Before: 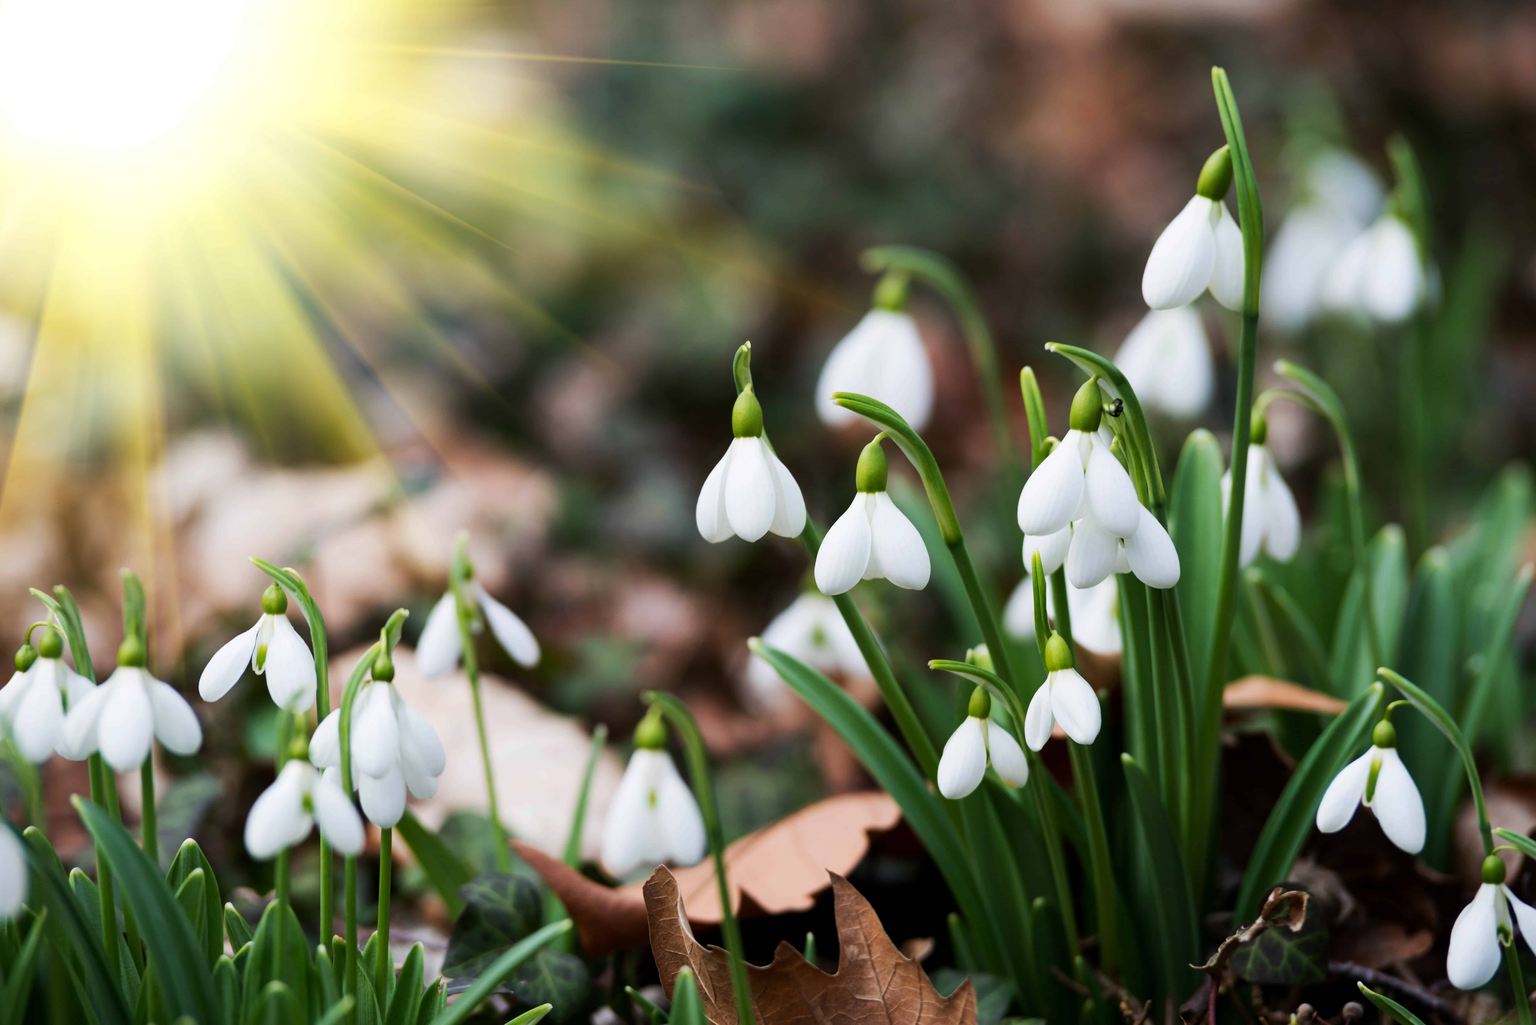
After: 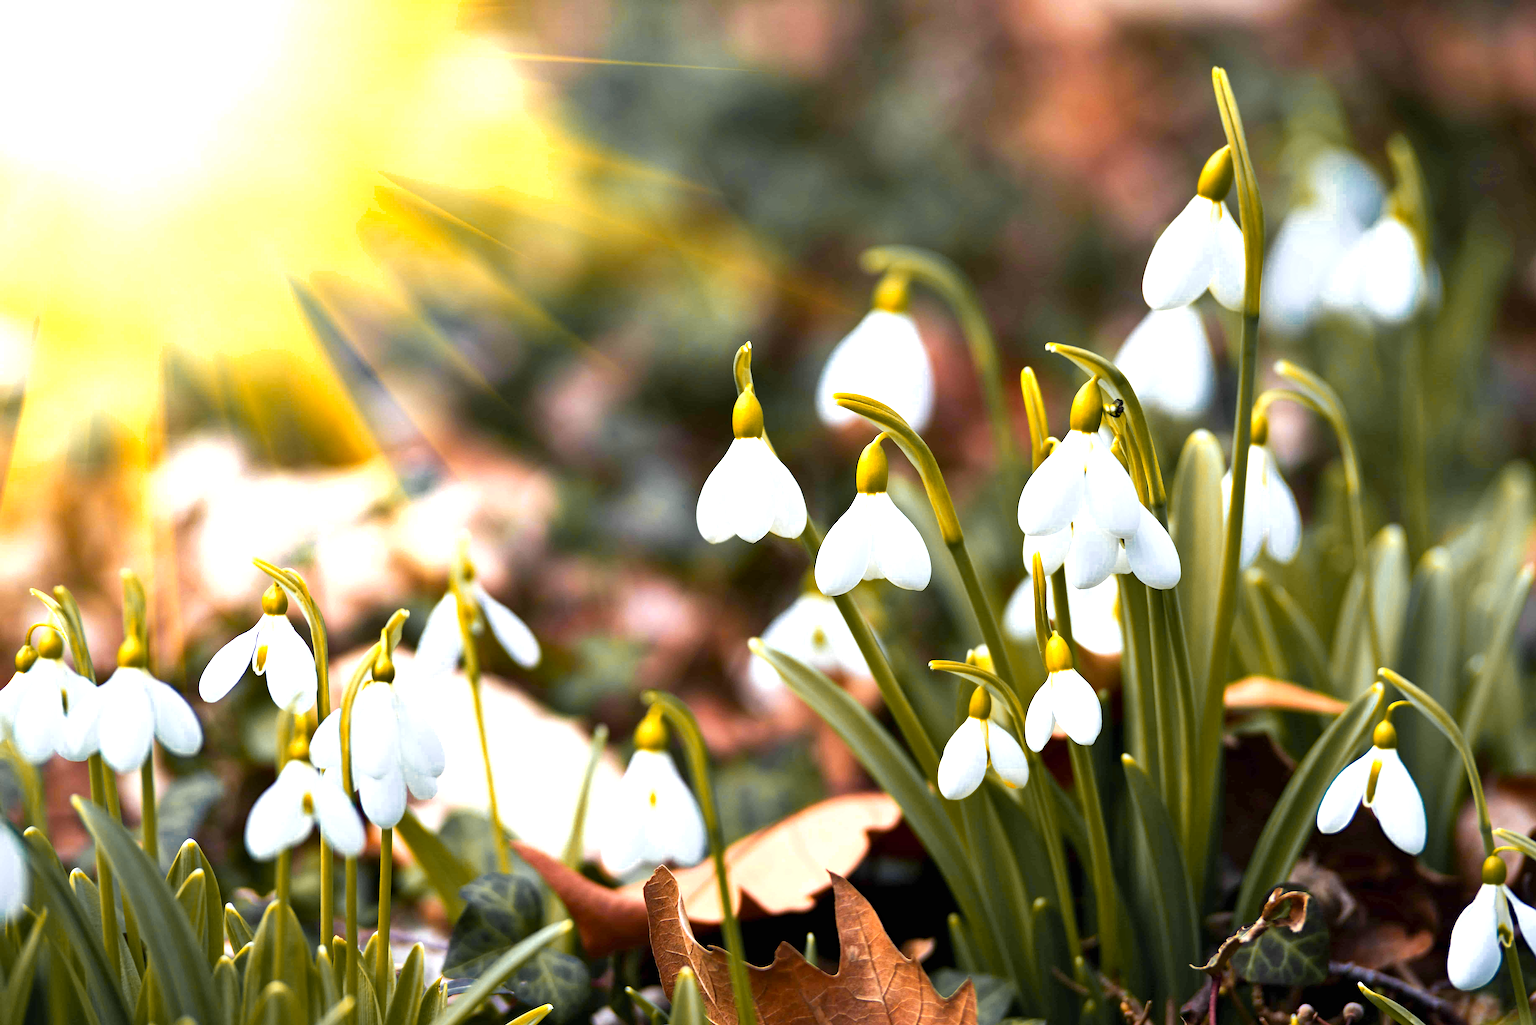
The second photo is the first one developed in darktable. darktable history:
exposure: exposure 1.137 EV, compensate exposure bias true, compensate highlight preservation false
shadows and highlights: shadows 32.01, highlights -32.24, soften with gaussian
sharpen: on, module defaults
color zones: curves: ch0 [(0, 0.499) (0.143, 0.5) (0.286, 0.5) (0.429, 0.476) (0.571, 0.284) (0.714, 0.243) (0.857, 0.449) (1, 0.499)]; ch1 [(0, 0.532) (0.143, 0.645) (0.286, 0.696) (0.429, 0.211) (0.571, 0.504) (0.714, 0.493) (0.857, 0.495) (1, 0.532)]; ch2 [(0, 0.5) (0.143, 0.5) (0.286, 0.427) (0.429, 0.324) (0.571, 0.5) (0.714, 0.5) (0.857, 0.5) (1, 0.5)]
haze removal: compatibility mode true, adaptive false
